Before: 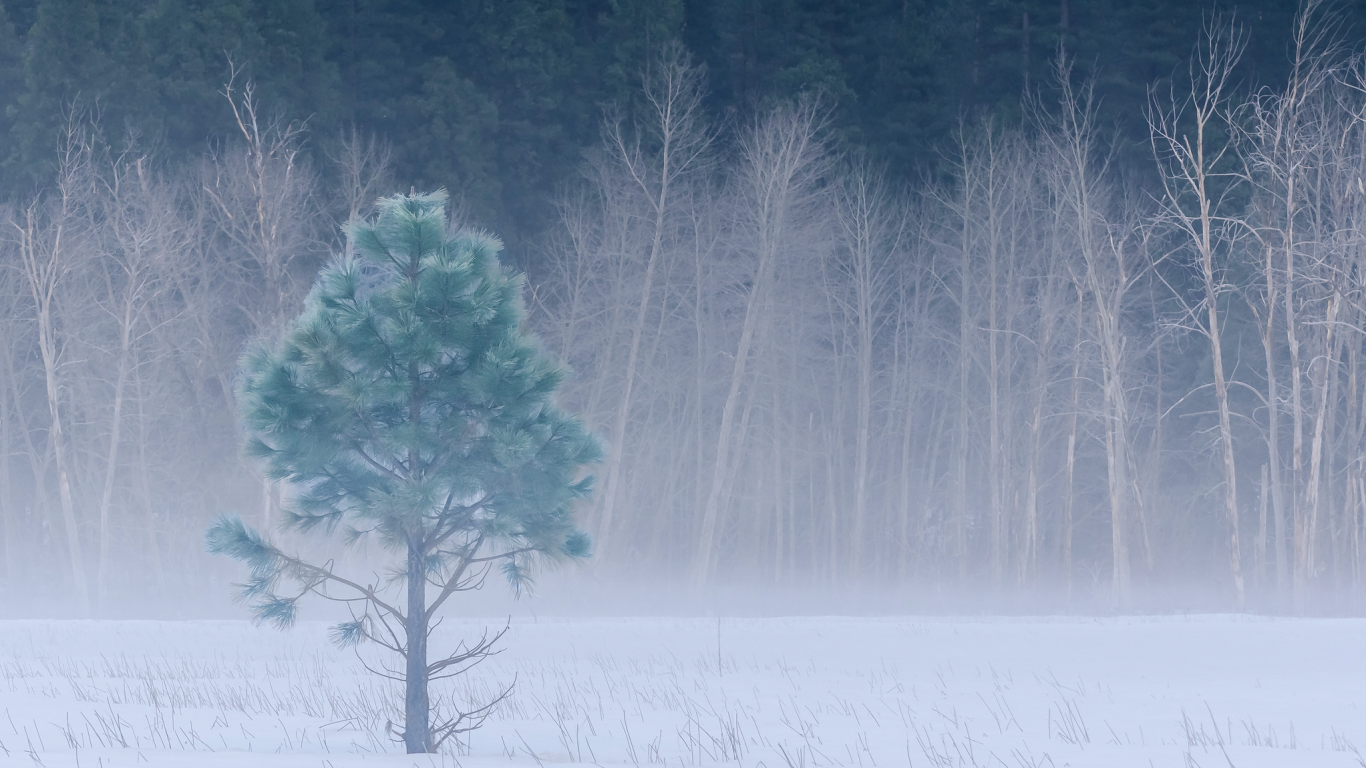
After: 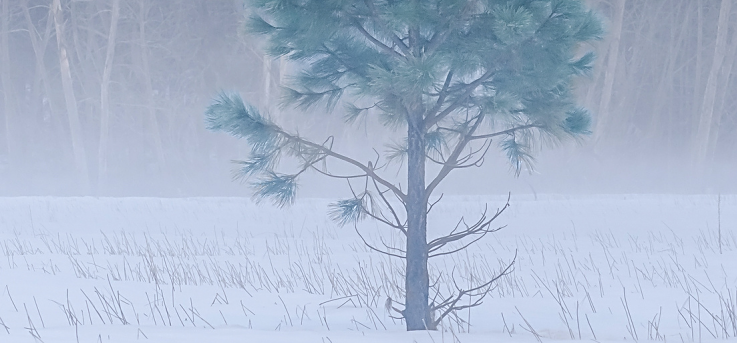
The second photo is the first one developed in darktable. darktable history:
crop and rotate: top 55.164%, right 46.038%, bottom 0.125%
sharpen: on, module defaults
